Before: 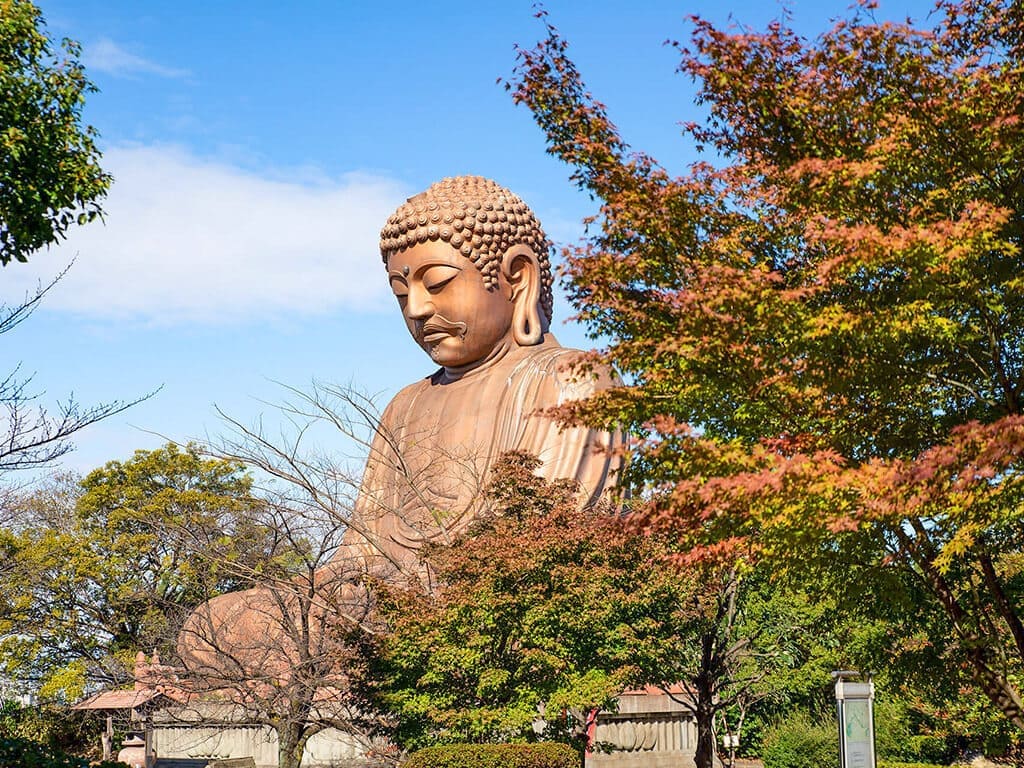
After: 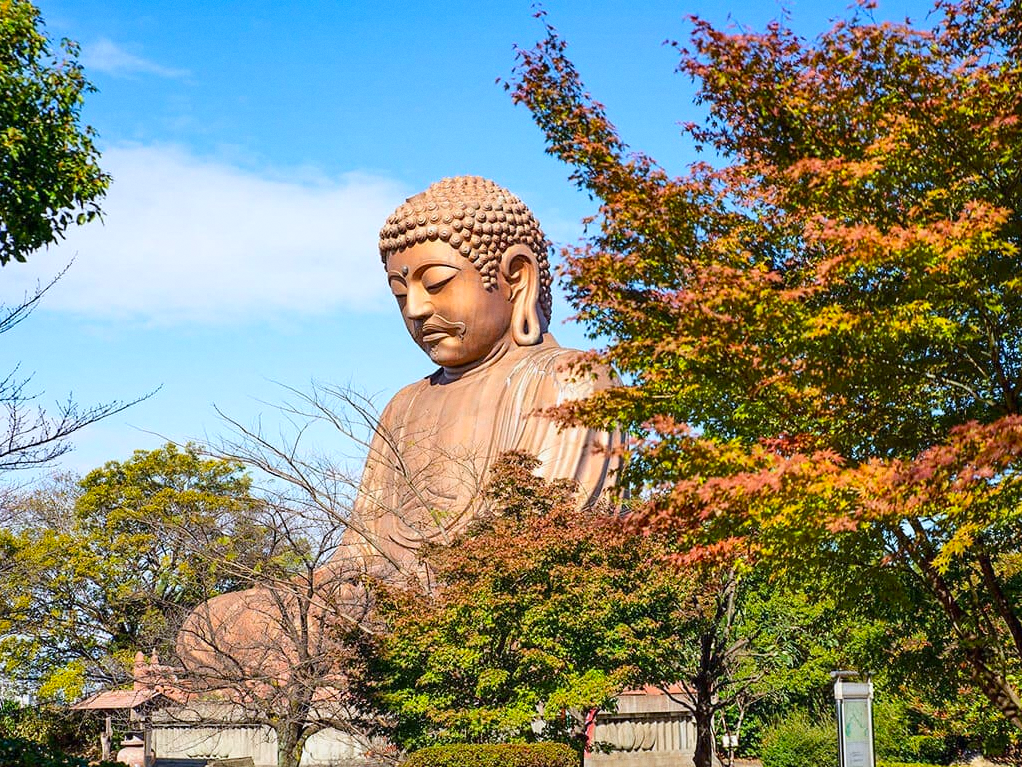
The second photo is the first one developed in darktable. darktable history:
grain: coarseness 0.09 ISO, strength 10%
white balance: red 0.976, blue 1.04
color balance: output saturation 110%
contrast brightness saturation: contrast 0.1, brightness 0.03, saturation 0.09
crop and rotate: left 0.126%
